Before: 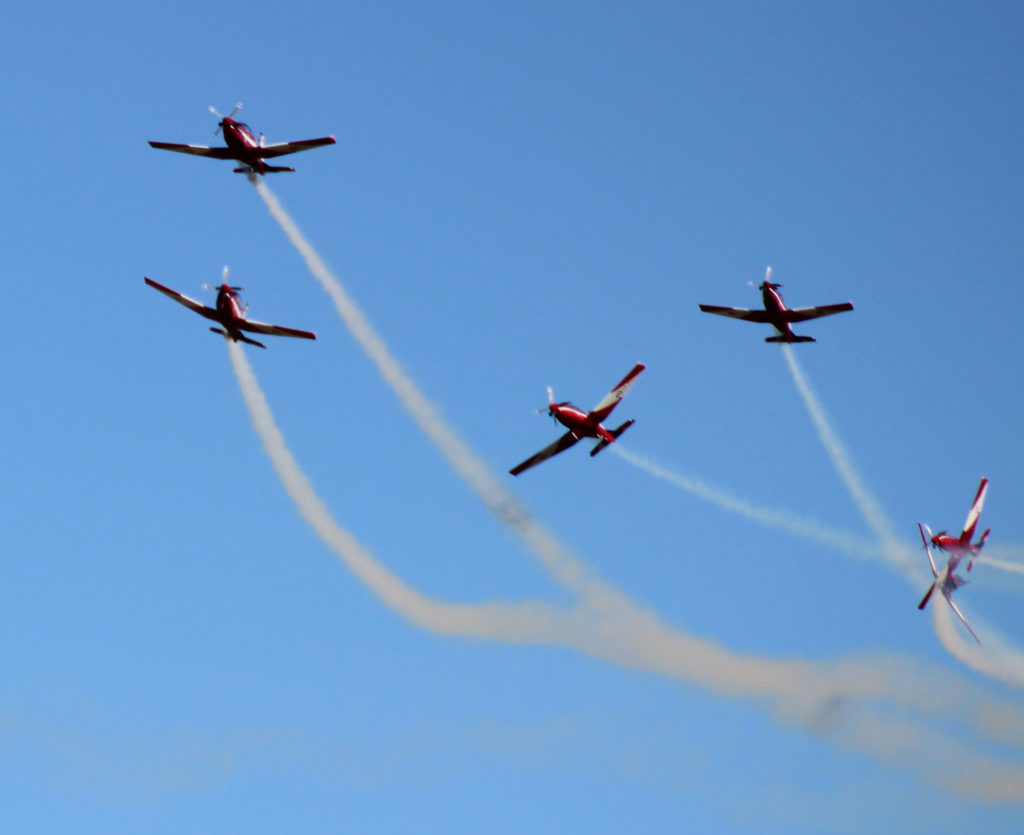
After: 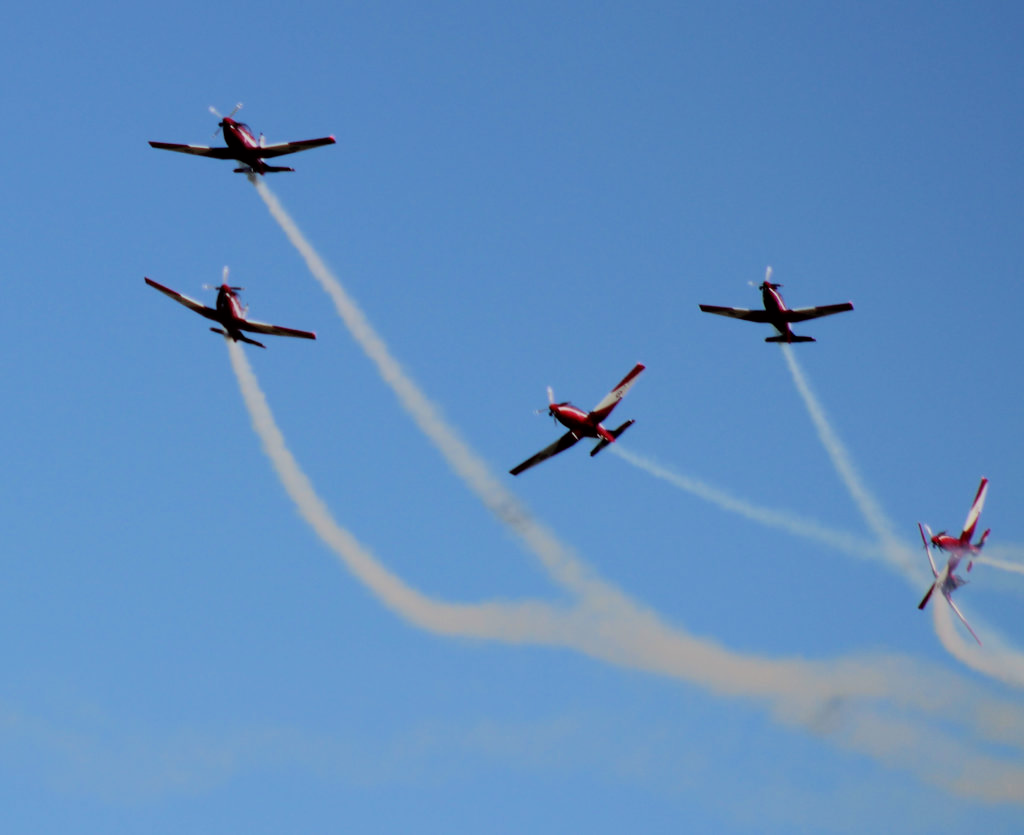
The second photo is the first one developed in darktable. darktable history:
tone equalizer: smoothing diameter 24.81%, edges refinement/feathering 9.9, preserve details guided filter
filmic rgb: black relative exposure -7.65 EV, white relative exposure 4.56 EV, threshold 3.06 EV, hardness 3.61, color science v6 (2022), enable highlight reconstruction true
